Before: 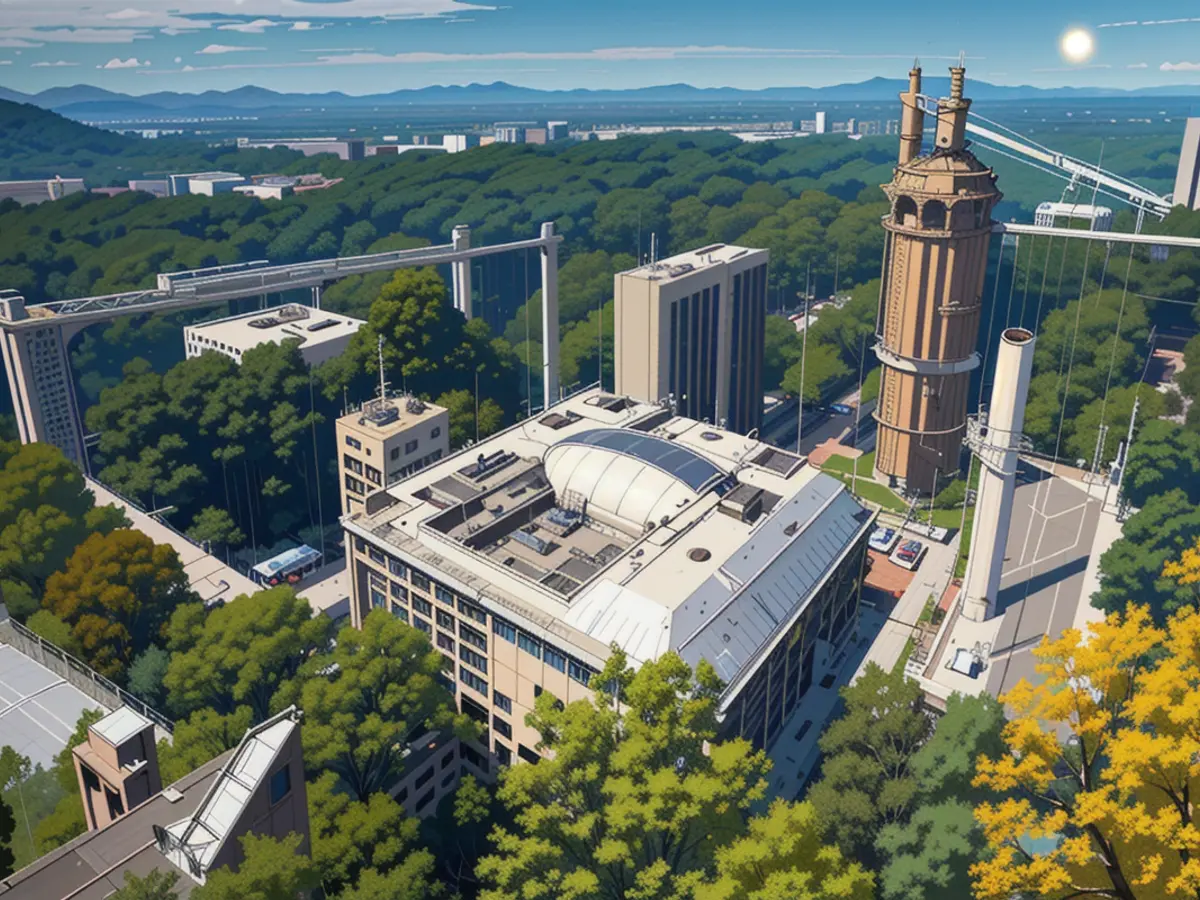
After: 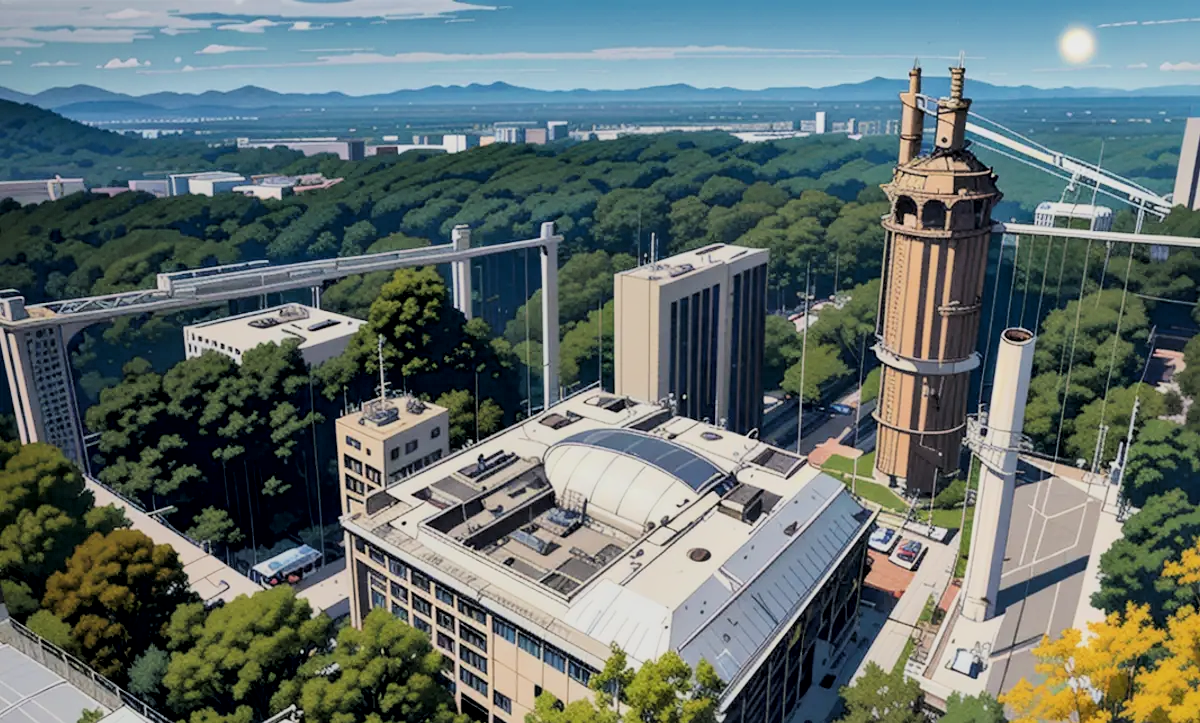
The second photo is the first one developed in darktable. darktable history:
crop: bottom 19.648%
contrast brightness saturation: contrast 0.1, brightness 0.023, saturation 0.016
local contrast: mode bilateral grid, contrast 20, coarseness 50, detail 162%, midtone range 0.2
filmic rgb: black relative exposure -4.37 EV, white relative exposure 4.56 EV, hardness 2.39, contrast 1.056, color science v6 (2022), iterations of high-quality reconstruction 0
